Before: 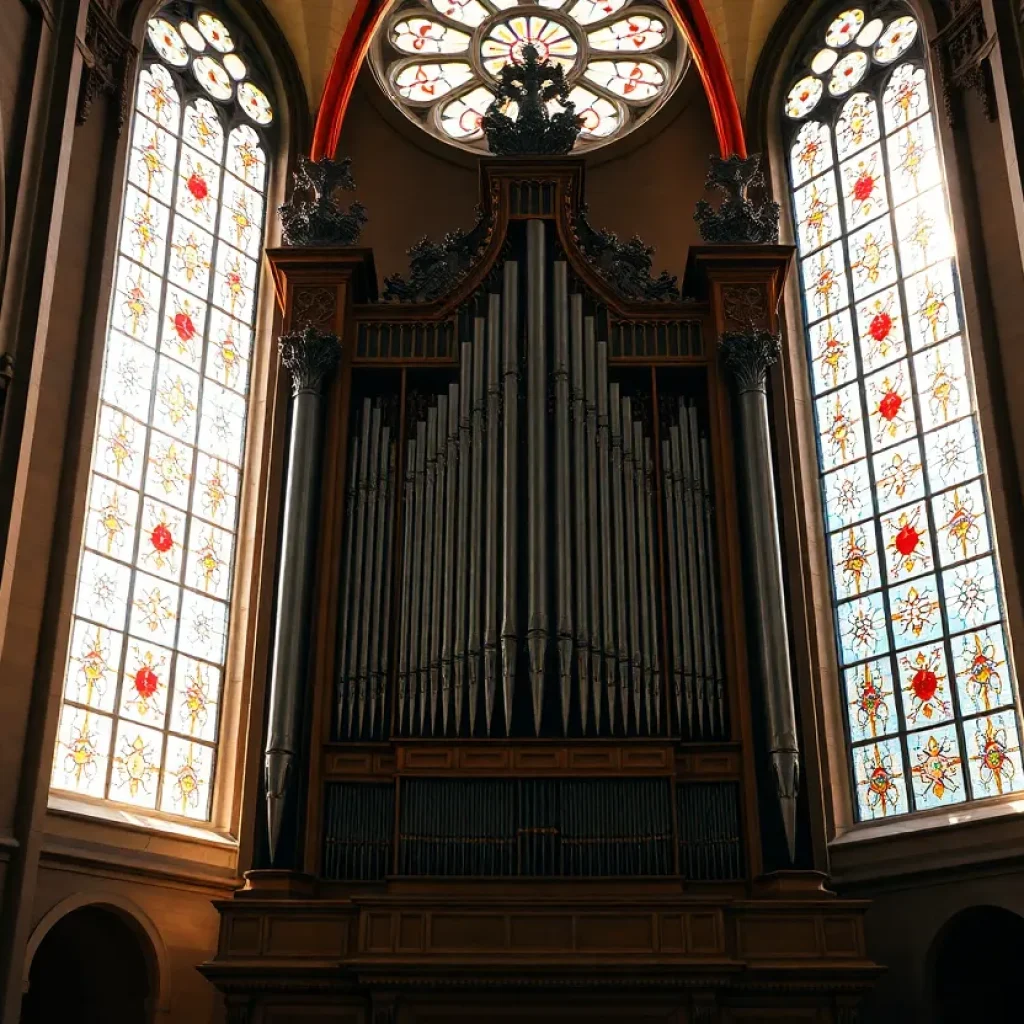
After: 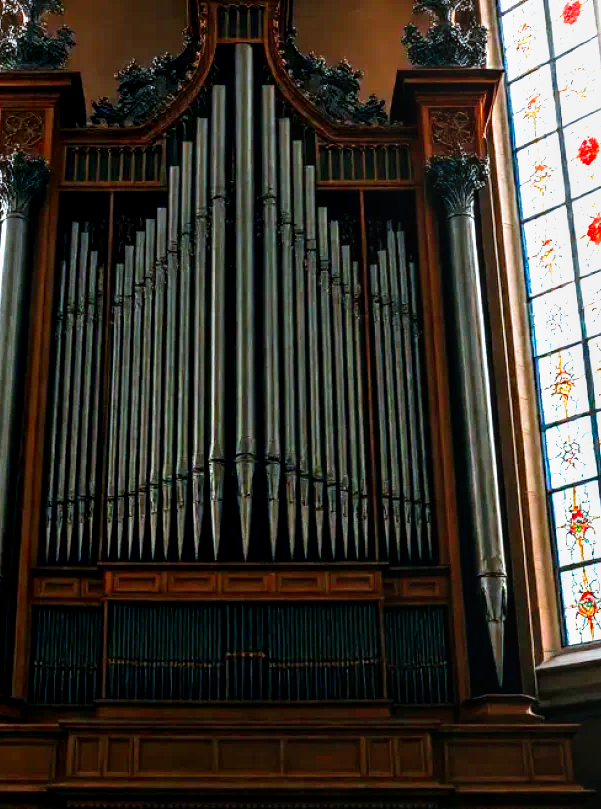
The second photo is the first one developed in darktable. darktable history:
exposure: exposure 1.208 EV, compensate highlight preservation false
filmic rgb: black relative exposure -12.01 EV, white relative exposure 2.81 EV, target black luminance 0%, hardness 8.08, latitude 70.17%, contrast 1.14, highlights saturation mix 11.11%, shadows ↔ highlights balance -0.387%, preserve chrominance no, color science v5 (2021)
crop and rotate: left 28.53%, top 17.244%, right 12.772%, bottom 3.697%
contrast brightness saturation: contrast 0.103, brightness 0.029, saturation 0.086
color calibration: illuminant F (fluorescent), F source F9 (Cool White Deluxe 4150 K) – high CRI, x 0.374, y 0.373, temperature 4157.83 K
local contrast: detail 130%
